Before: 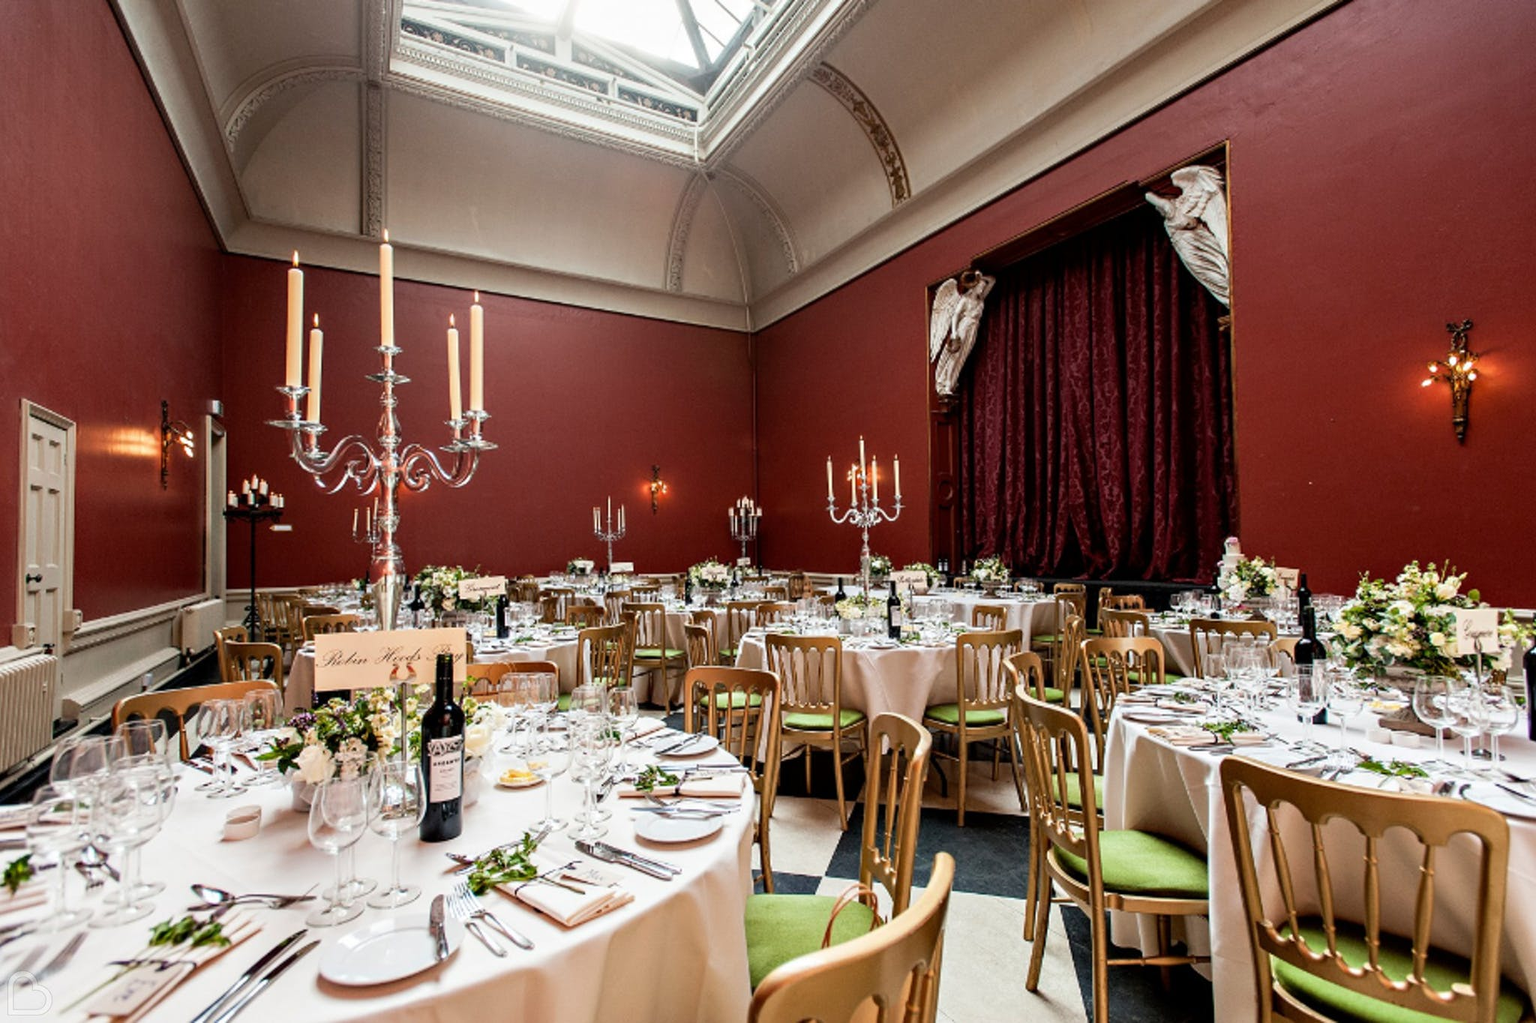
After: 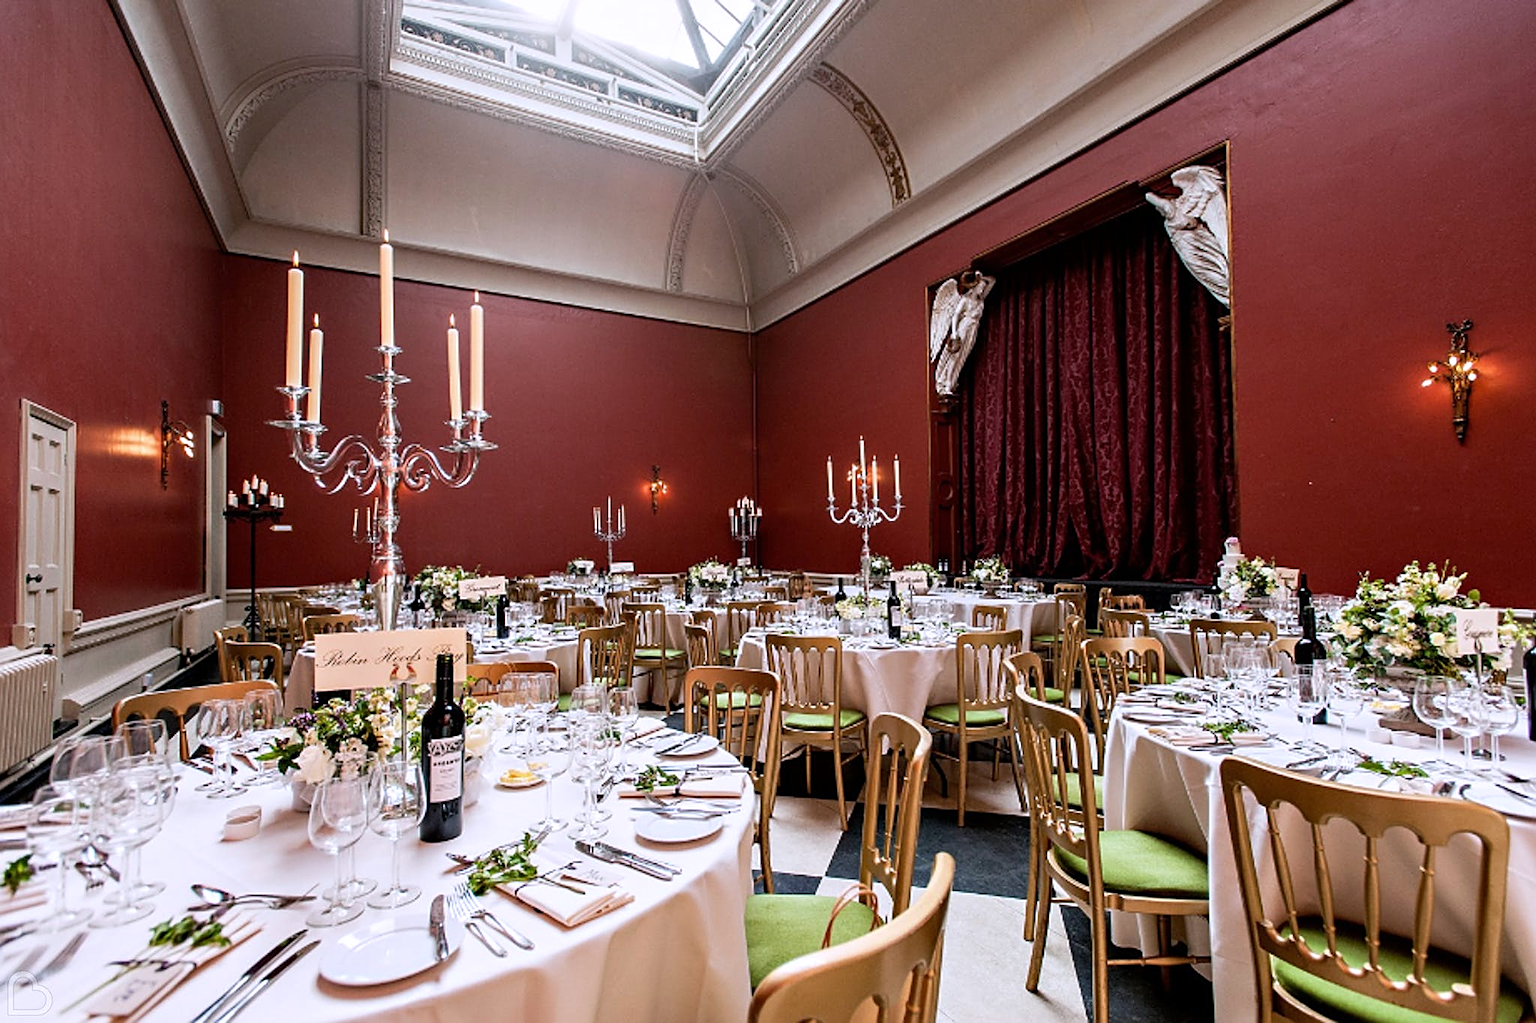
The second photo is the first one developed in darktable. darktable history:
sharpen: on, module defaults
white balance: red 1.004, blue 1.096
